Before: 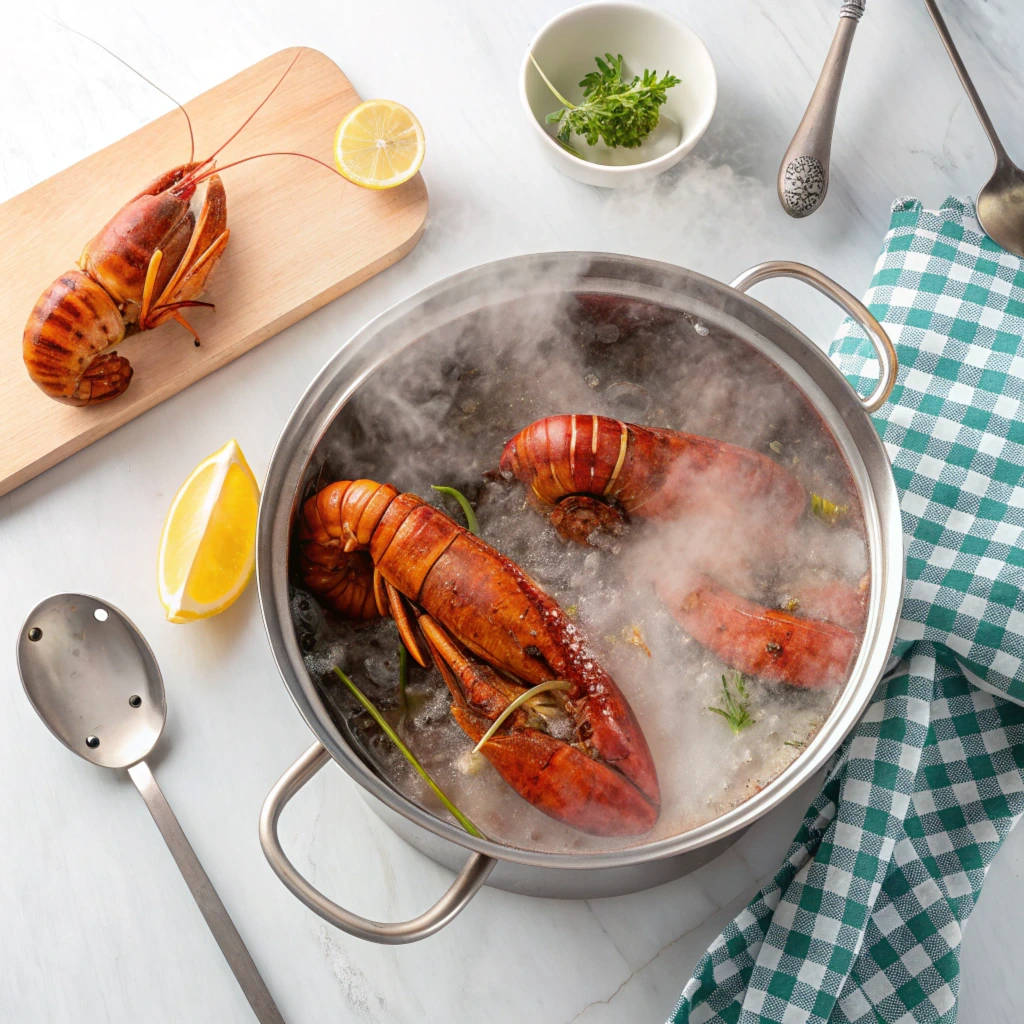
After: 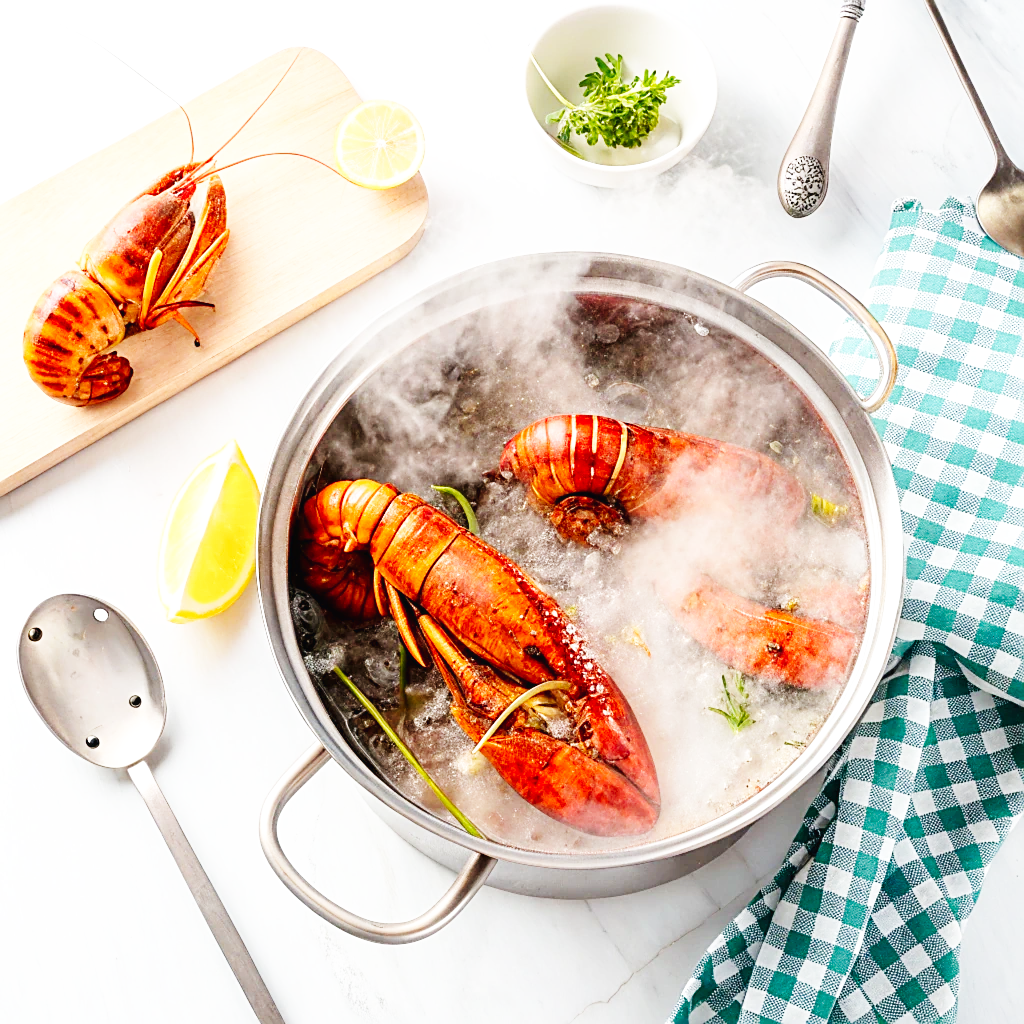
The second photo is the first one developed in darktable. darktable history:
base curve: curves: ch0 [(0, 0.003) (0.001, 0.002) (0.006, 0.004) (0.02, 0.022) (0.048, 0.086) (0.094, 0.234) (0.162, 0.431) (0.258, 0.629) (0.385, 0.8) (0.548, 0.918) (0.751, 0.988) (1, 1)], preserve colors none
sharpen: on, module defaults
